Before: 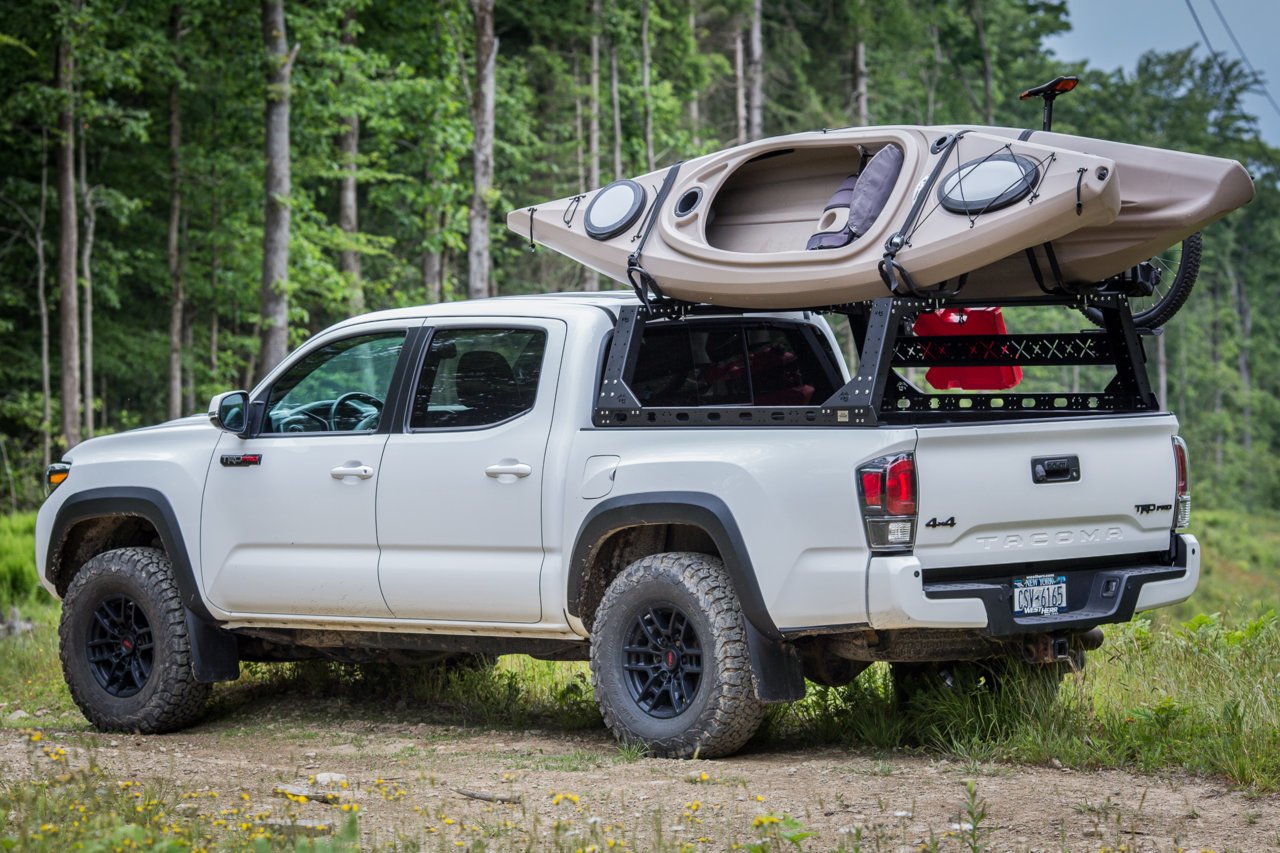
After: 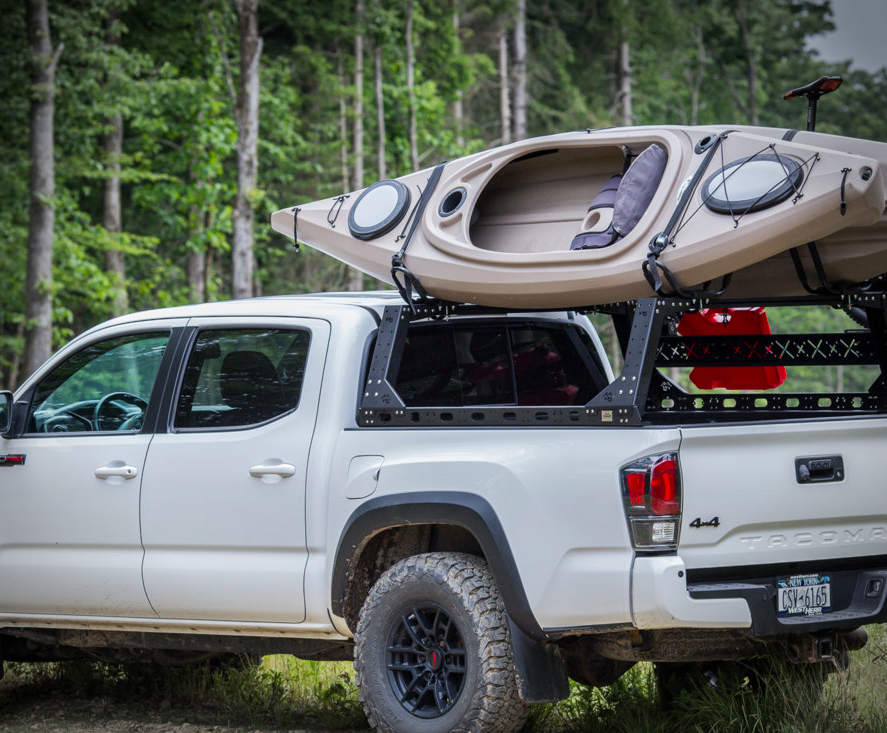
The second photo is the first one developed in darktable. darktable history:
crop: left 18.479%, right 12.2%, bottom 13.971%
color balance rgb: perceptual saturation grading › global saturation 8.89%, saturation formula JzAzBz (2021)
vignetting: automatic ratio true
